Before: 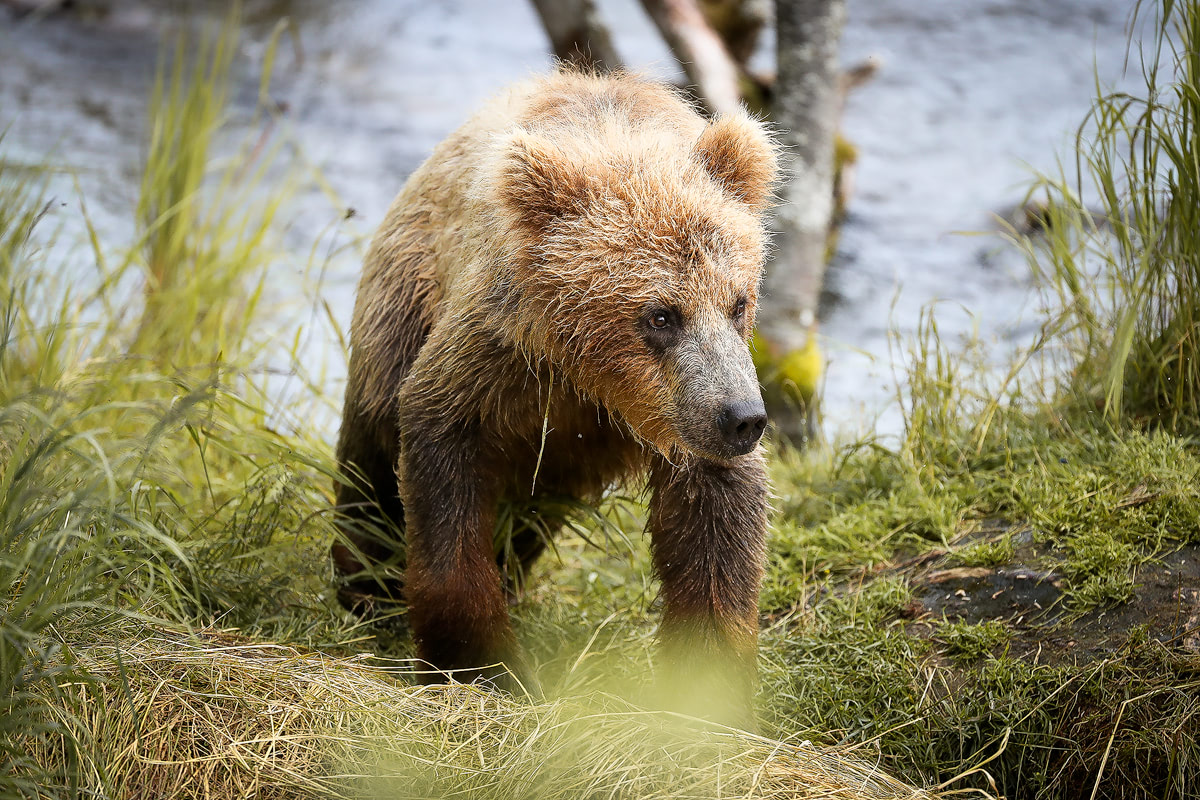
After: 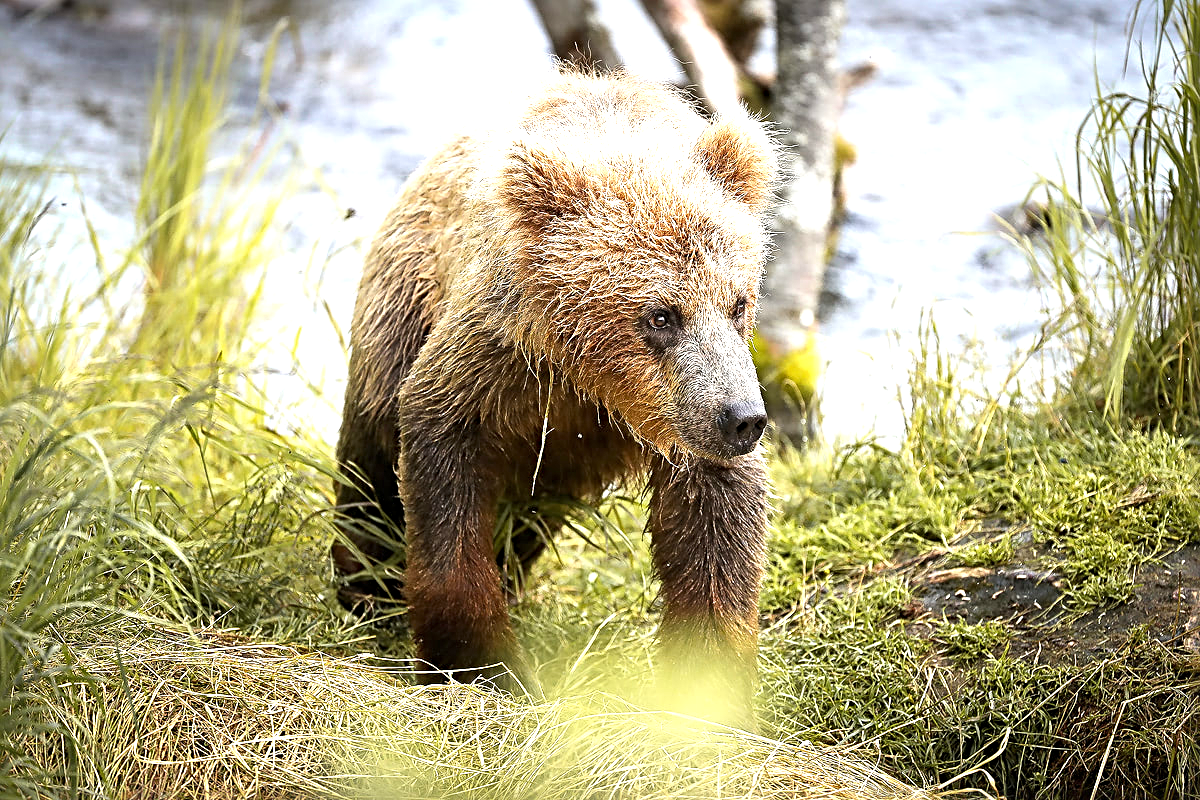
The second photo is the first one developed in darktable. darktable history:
exposure: exposure 0.915 EV, compensate exposure bias true, compensate highlight preservation false
sharpen: radius 3.97
